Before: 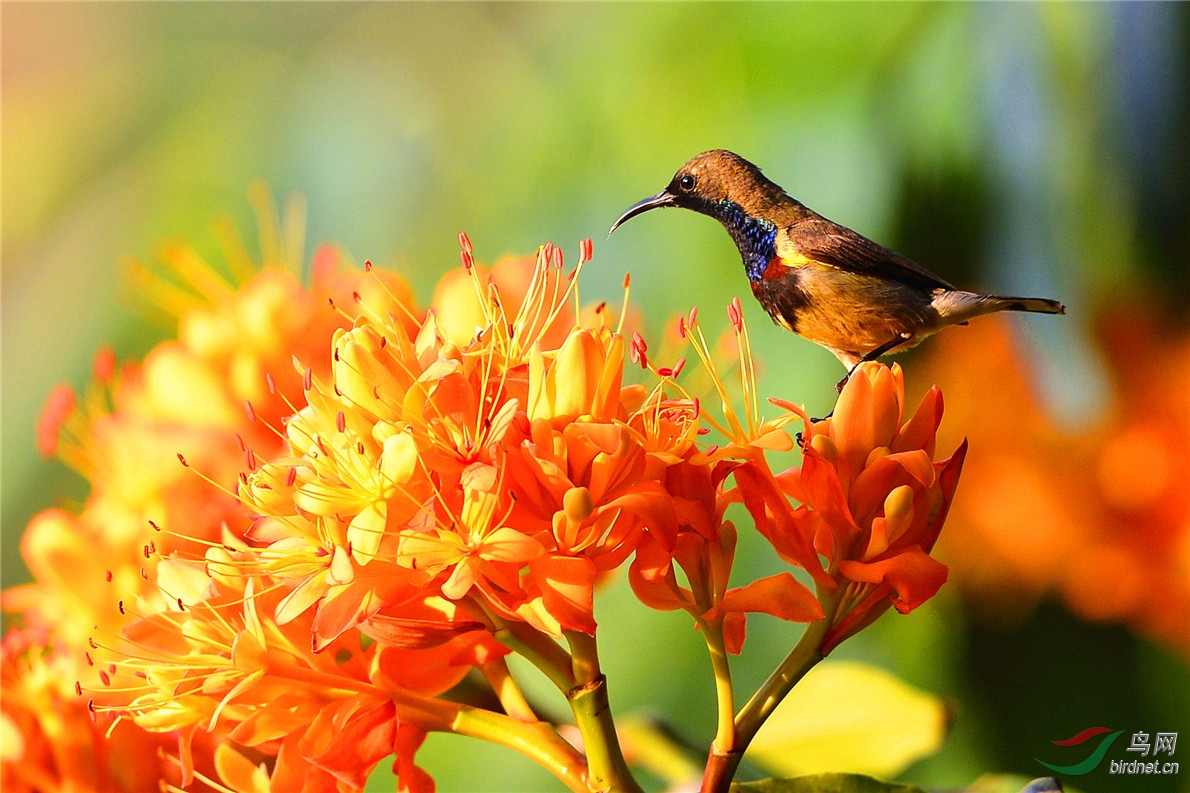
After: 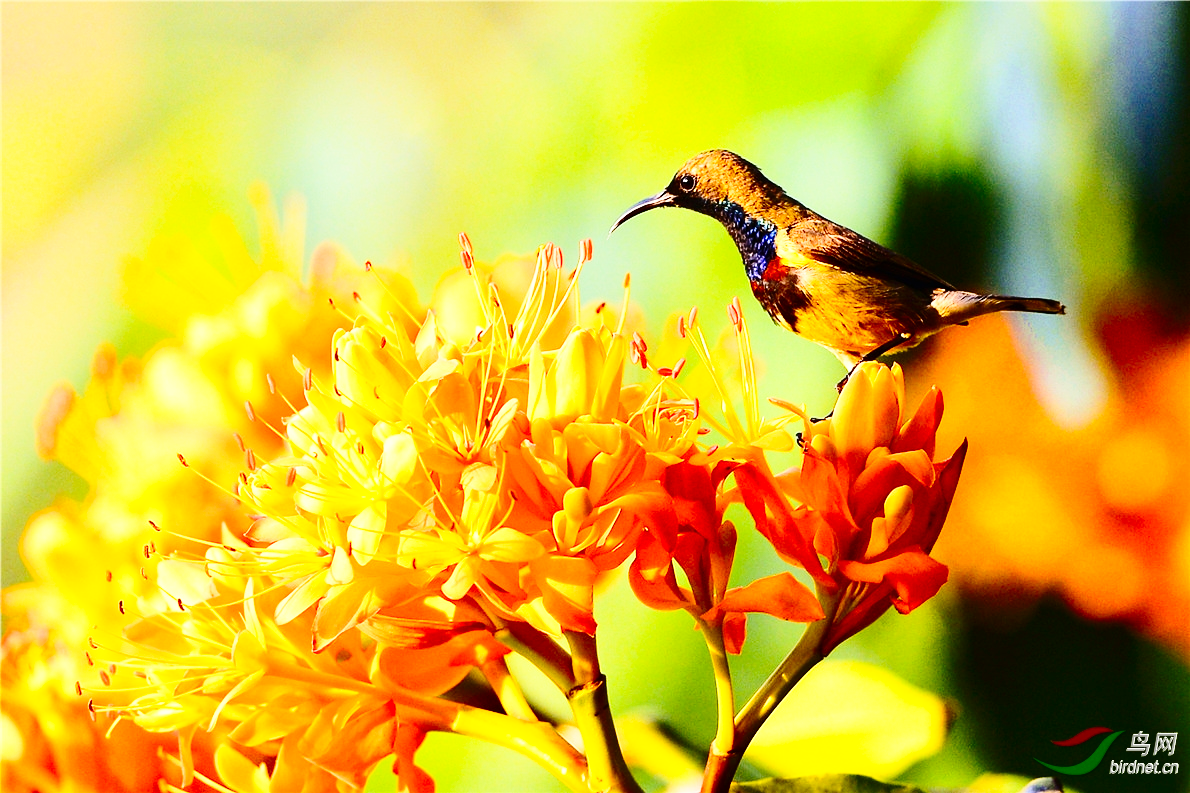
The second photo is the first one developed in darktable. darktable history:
contrast brightness saturation: contrast 0.28
color balance rgb: linear chroma grading › global chroma 0.337%, perceptual saturation grading › global saturation 14.805%
base curve: curves: ch0 [(0, 0) (0.028, 0.03) (0.121, 0.232) (0.46, 0.748) (0.859, 0.968) (1, 1)], preserve colors none
